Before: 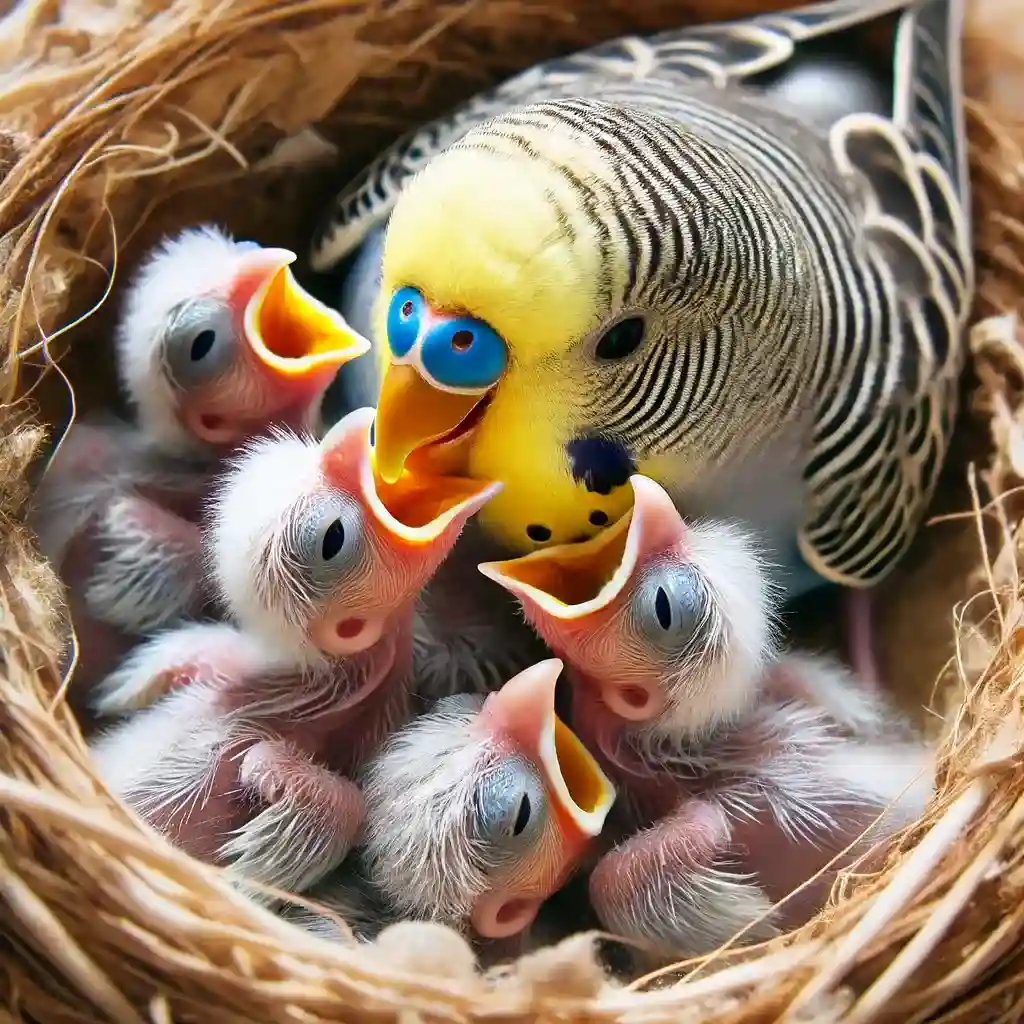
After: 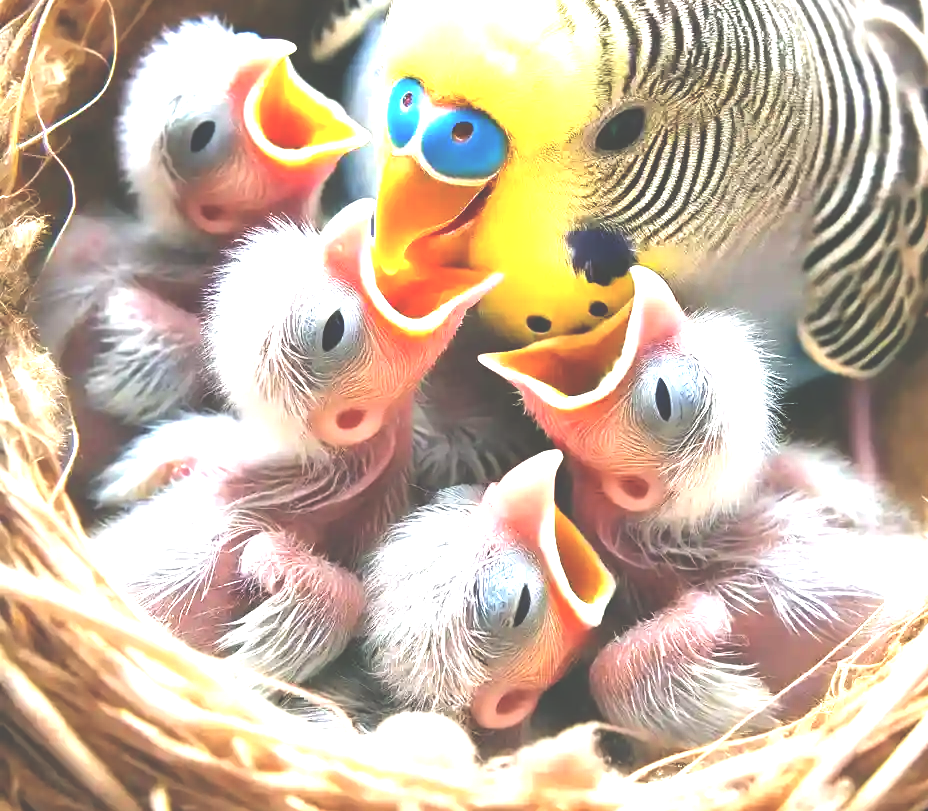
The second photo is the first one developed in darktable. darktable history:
crop: top 20.48%, right 9.344%, bottom 0.294%
exposure: black level correction -0.023, exposure 1.397 EV, compensate highlight preservation false
